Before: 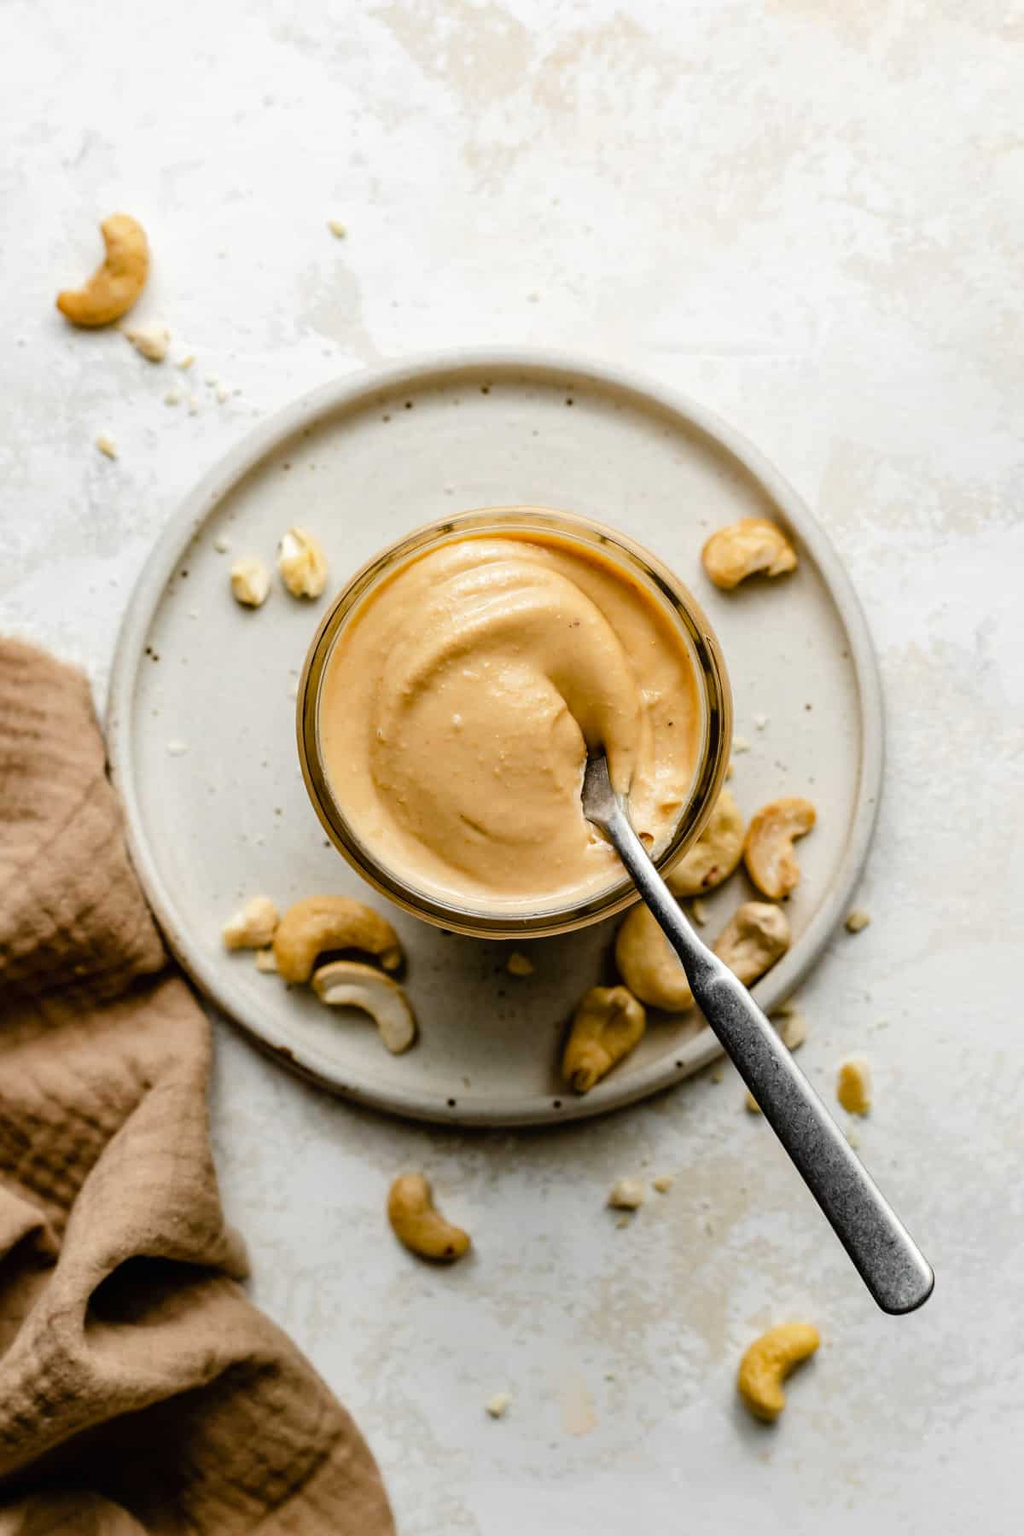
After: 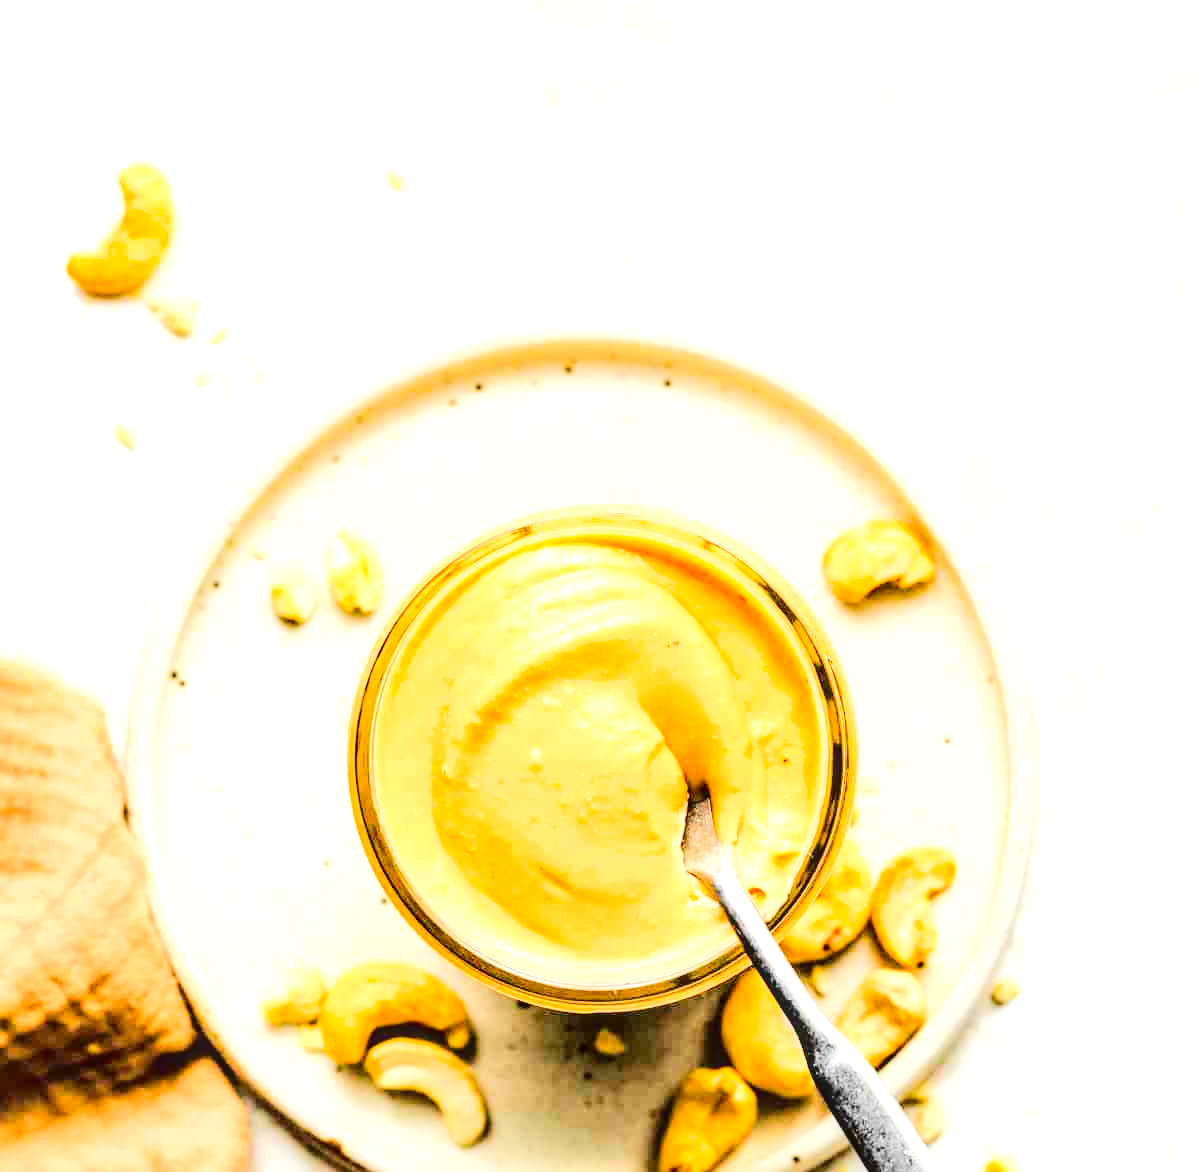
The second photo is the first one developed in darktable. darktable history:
exposure: black level correction 0, exposure 1.107 EV, compensate highlight preservation false
tone equalizer: -7 EV 0.142 EV, -6 EV 0.565 EV, -5 EV 1.15 EV, -4 EV 1.34 EV, -3 EV 1.14 EV, -2 EV 0.6 EV, -1 EV 0.164 EV, edges refinement/feathering 500, mask exposure compensation -1.57 EV, preserve details guided filter
contrast brightness saturation: contrast 0.241, brightness 0.254, saturation 0.374
shadows and highlights: shadows 29.3, highlights -28.98, highlights color adjustment 39.73%, low approximation 0.01, soften with gaussian
crop and rotate: top 4.913%, bottom 29.936%
local contrast: detail 130%
tone curve: curves: ch0 [(0, 0) (0.003, 0.041) (0.011, 0.042) (0.025, 0.041) (0.044, 0.043) (0.069, 0.048) (0.1, 0.059) (0.136, 0.079) (0.177, 0.107) (0.224, 0.152) (0.277, 0.235) (0.335, 0.331) (0.399, 0.427) (0.468, 0.512) (0.543, 0.595) (0.623, 0.668) (0.709, 0.736) (0.801, 0.813) (0.898, 0.891) (1, 1)], color space Lab, independent channels, preserve colors none
